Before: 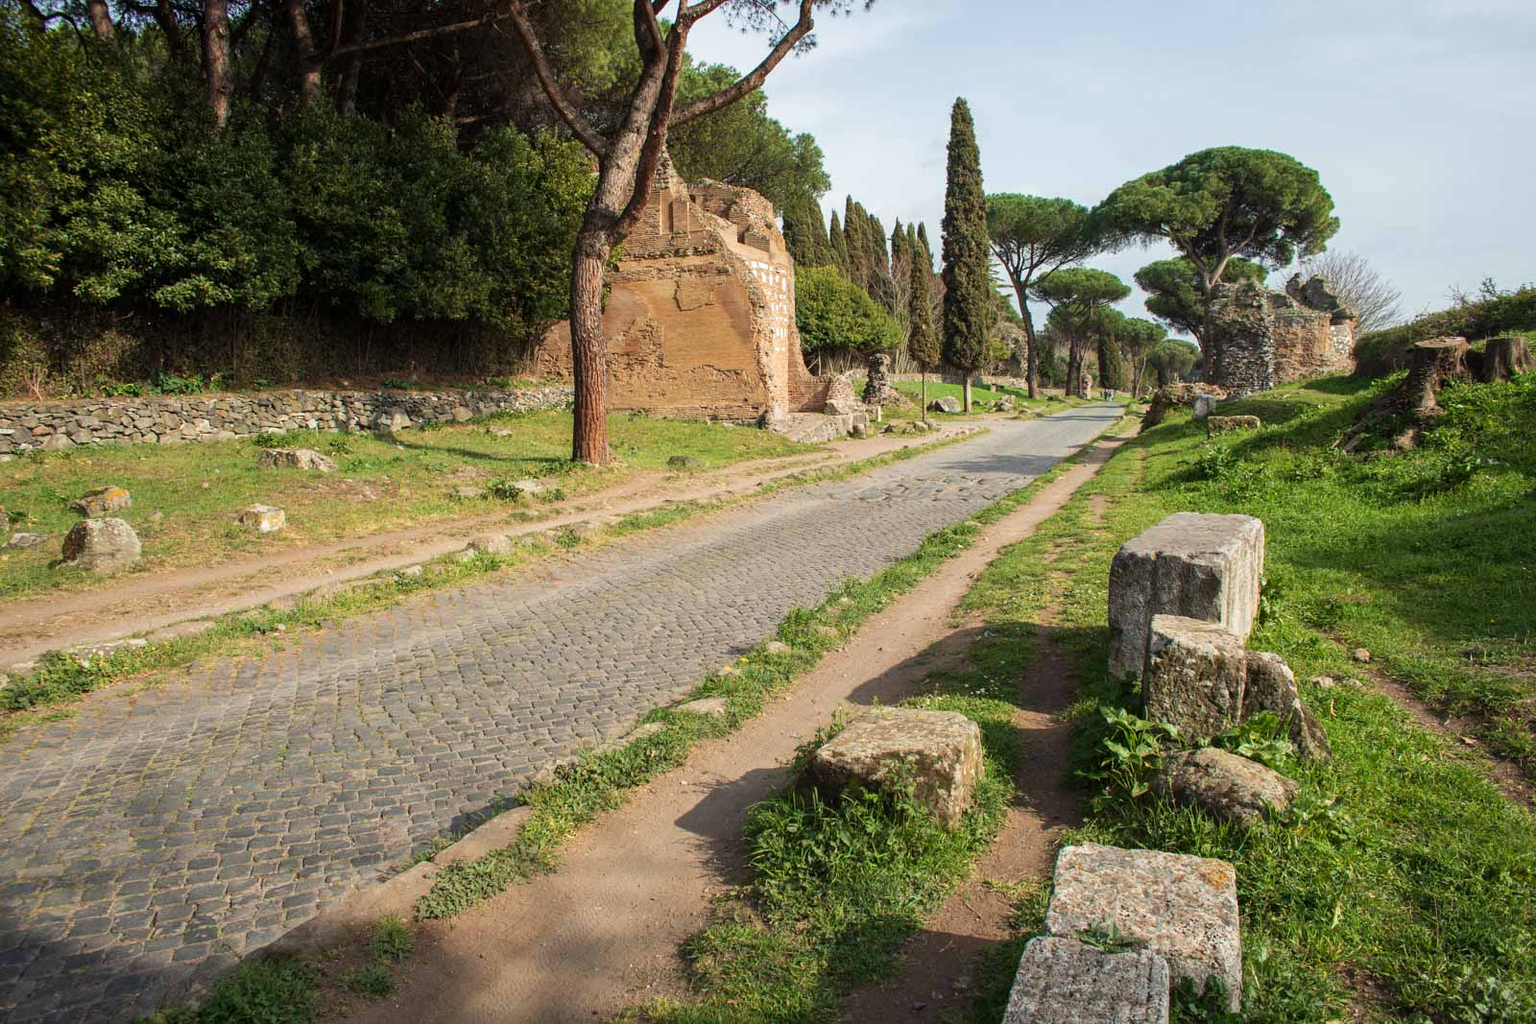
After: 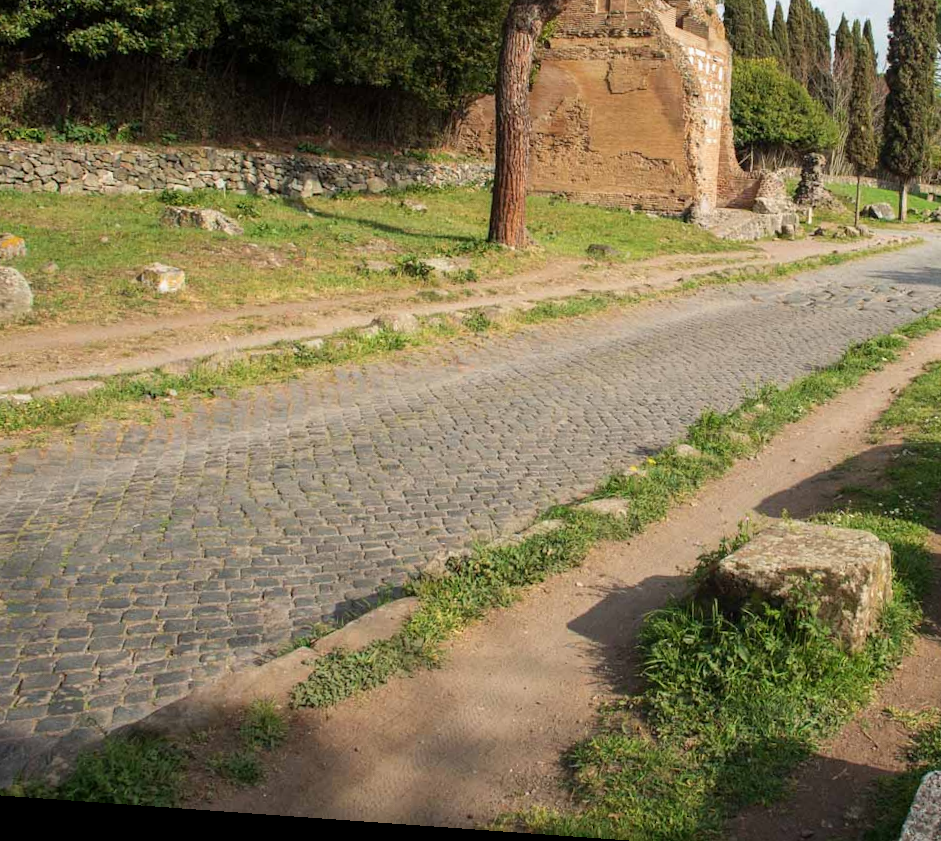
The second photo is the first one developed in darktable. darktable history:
exposure: exposure -0.072 EV, compensate highlight preservation false
rotate and perspective: rotation 4.1°, automatic cropping off
tone equalizer: on, module defaults
crop: left 8.966%, top 23.852%, right 34.699%, bottom 4.703%
